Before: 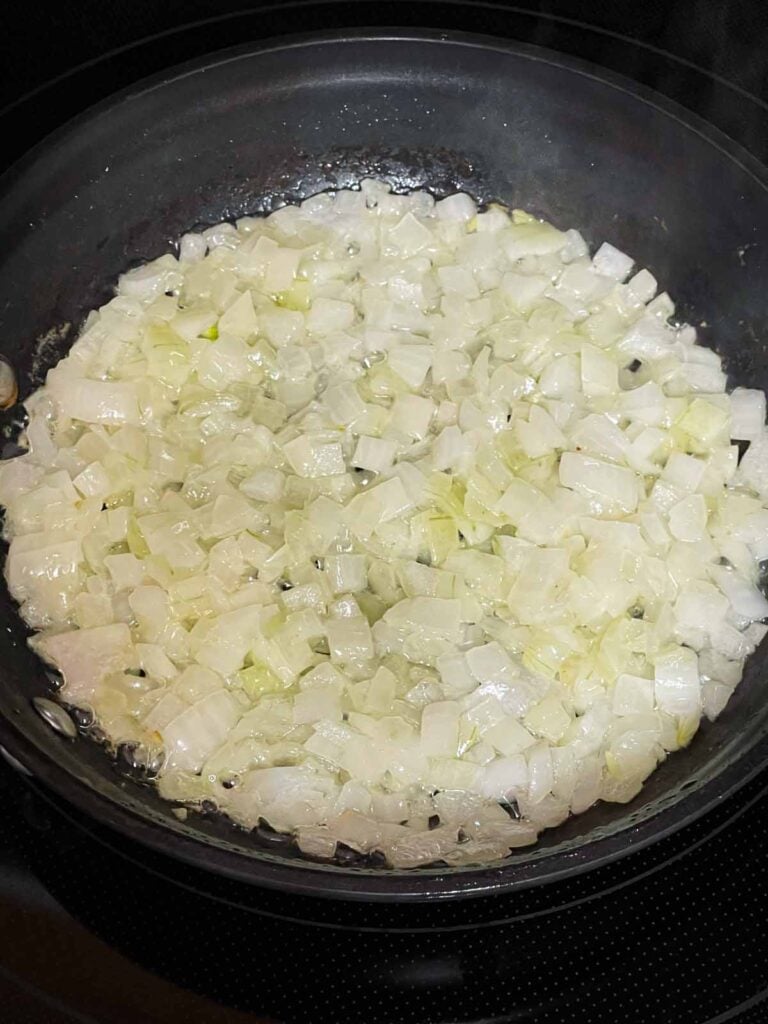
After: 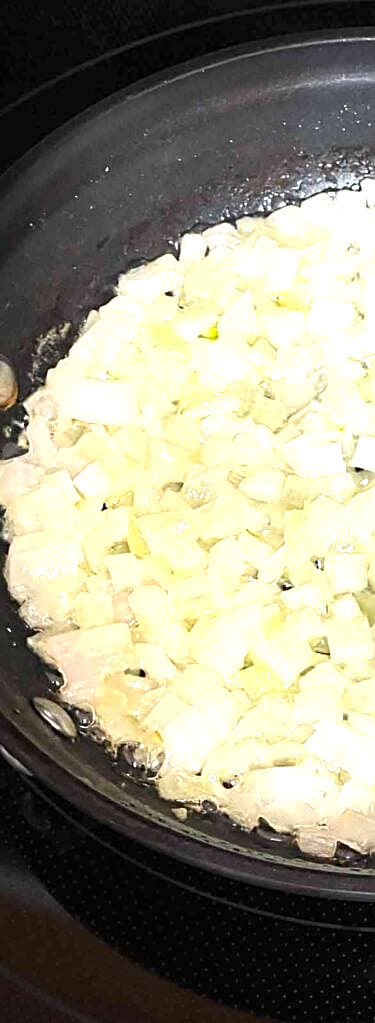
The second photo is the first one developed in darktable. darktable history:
sharpen: on, module defaults
exposure: black level correction 0, exposure 1.199 EV, compensate highlight preservation false
crop and rotate: left 0.037%, top 0%, right 51.097%
